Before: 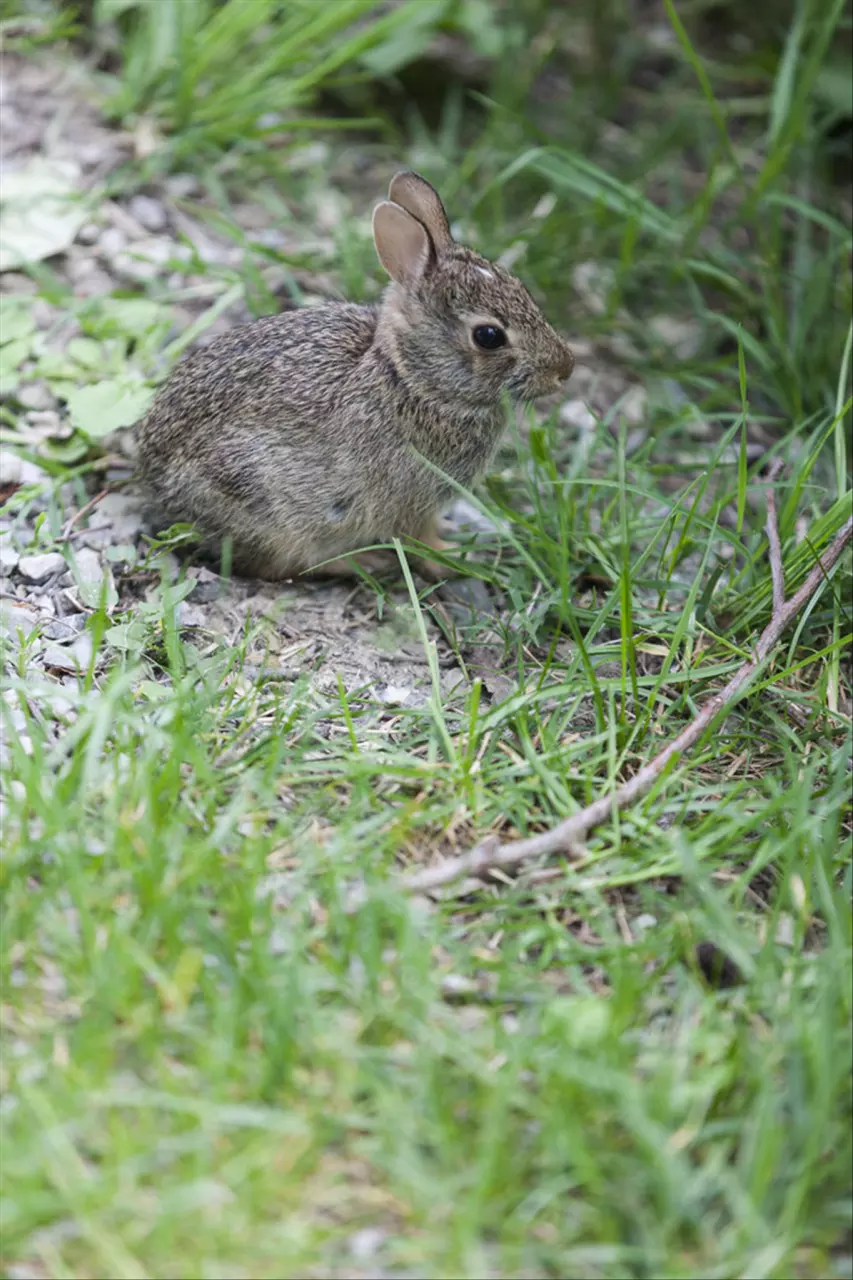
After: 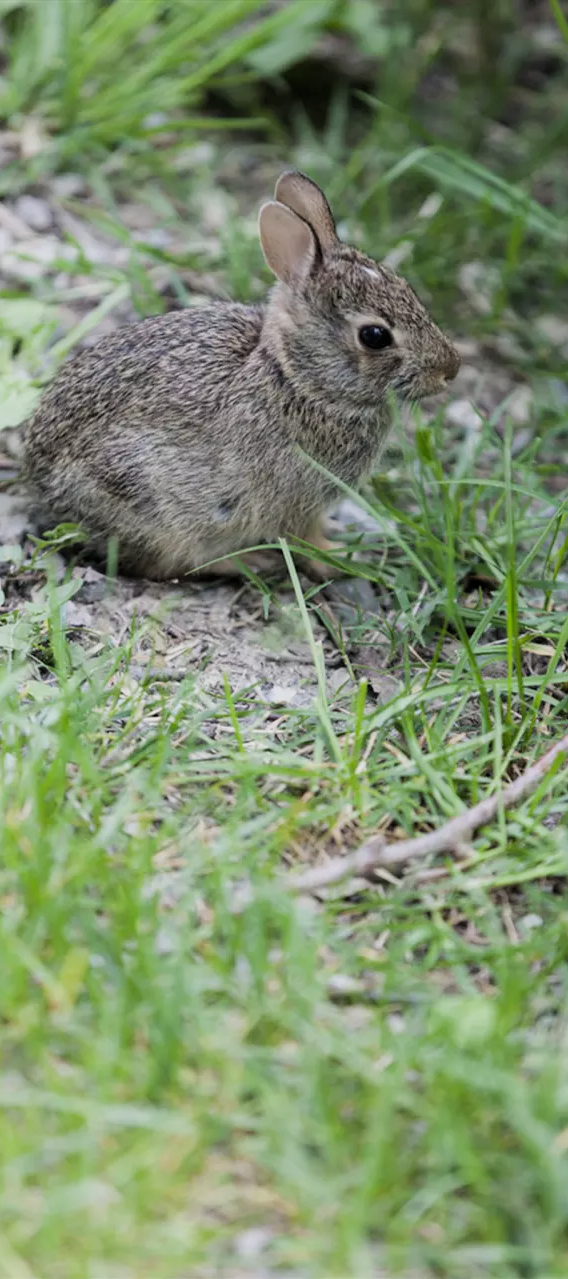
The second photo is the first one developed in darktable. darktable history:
filmic rgb: middle gray luminance 9.21%, black relative exposure -10.65 EV, white relative exposure 3.43 EV, target black luminance 0%, hardness 5.99, latitude 59.52%, contrast 1.086, highlights saturation mix 5.55%, shadows ↔ highlights balance 29.43%
crop and rotate: left 13.394%, right 19.943%
